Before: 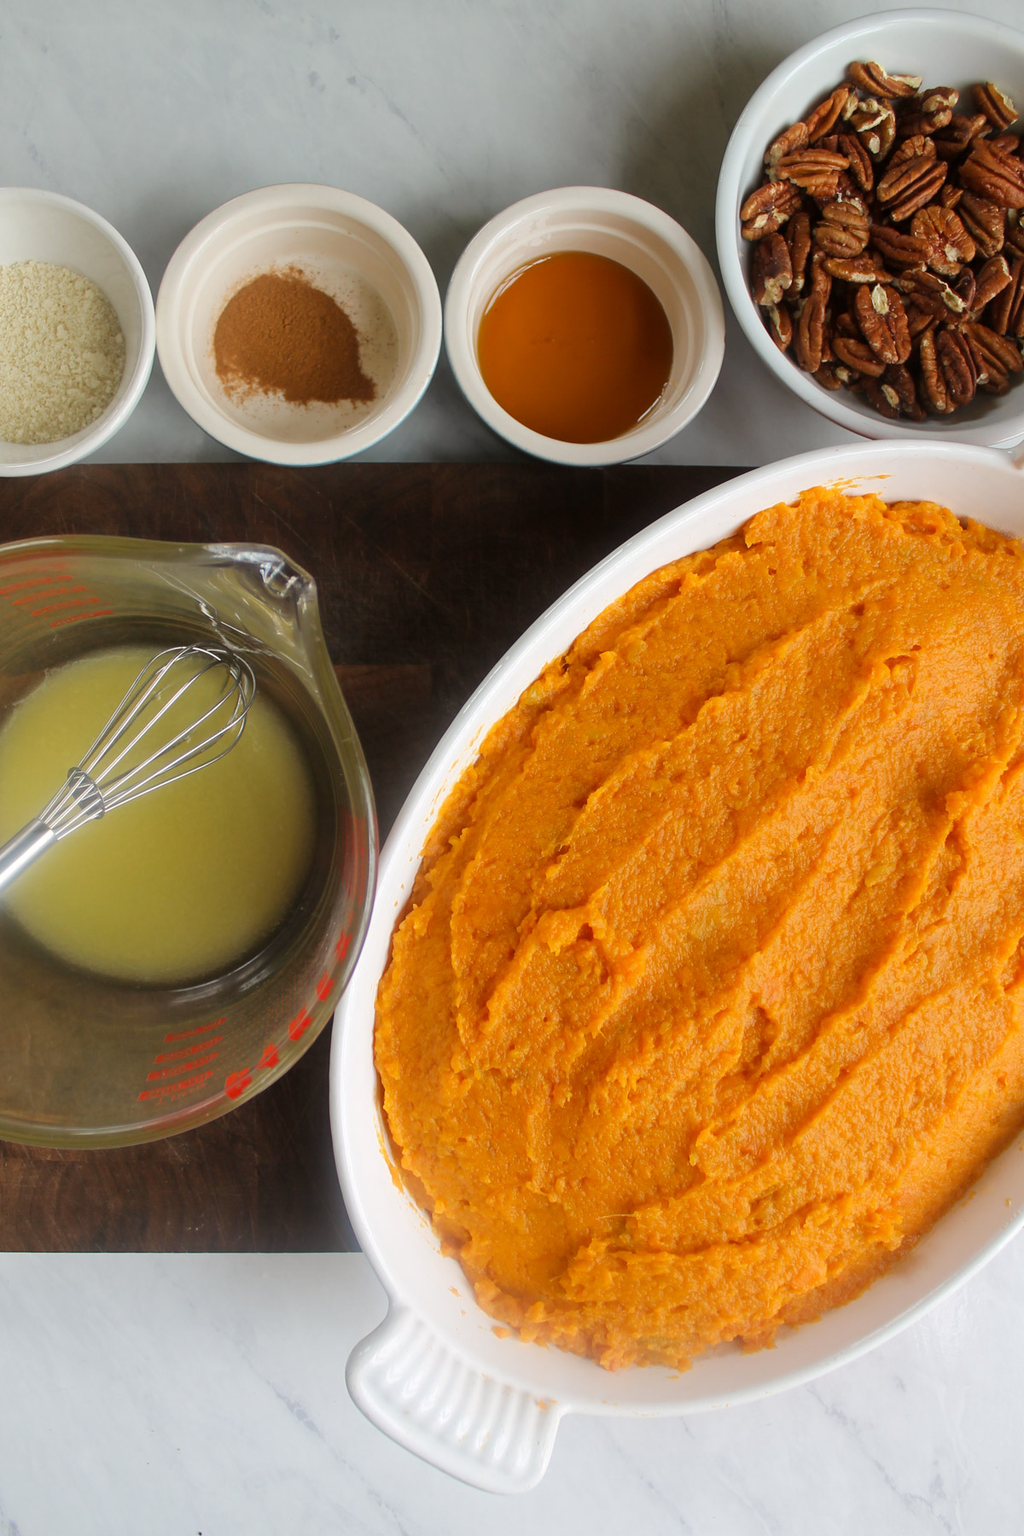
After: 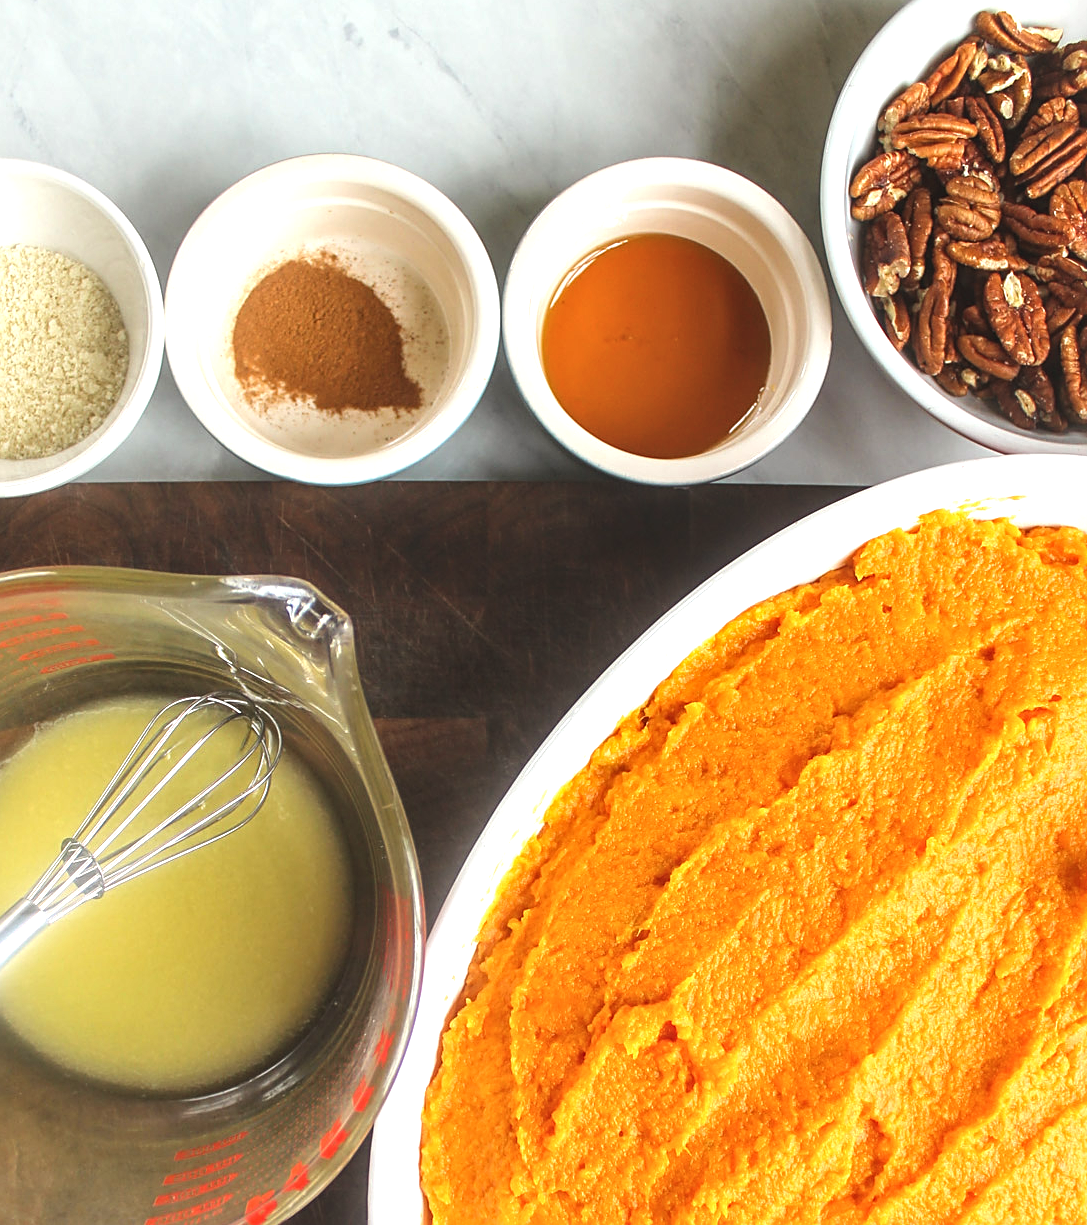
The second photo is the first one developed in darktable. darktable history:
local contrast: on, module defaults
crop: left 1.566%, top 3.408%, right 7.774%, bottom 28.498%
exposure: black level correction -0.005, exposure 1.005 EV, compensate highlight preservation false
sharpen: on, module defaults
